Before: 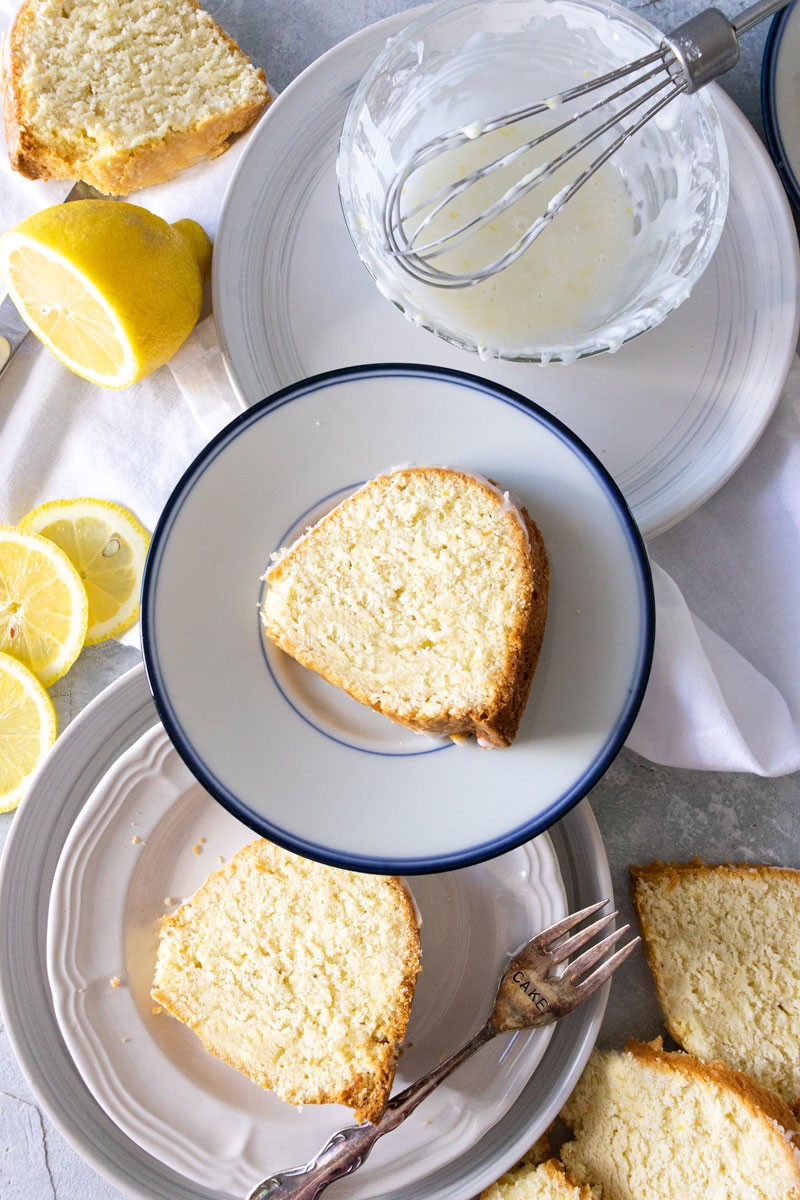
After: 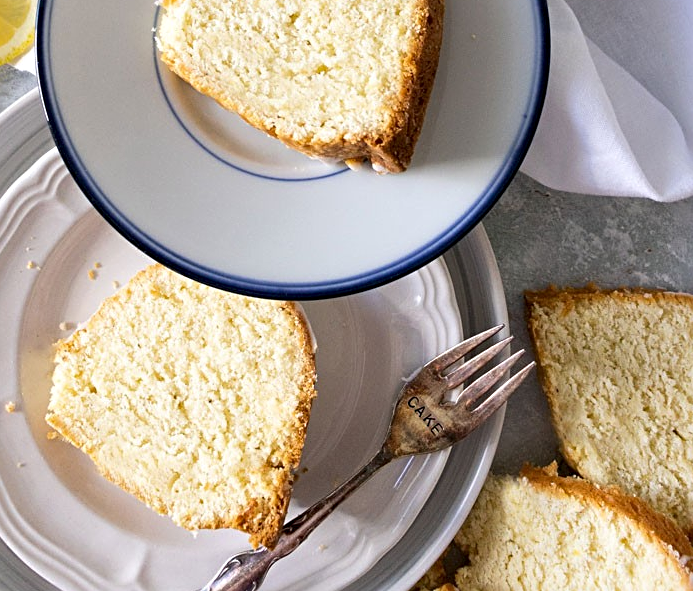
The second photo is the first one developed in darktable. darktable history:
crop and rotate: left 13.286%, top 47.917%, bottom 2.814%
sharpen: radius 2.517, amount 0.325
contrast equalizer: y [[0.609, 0.611, 0.615, 0.613, 0.607, 0.603], [0.504, 0.498, 0.496, 0.499, 0.506, 0.516], [0 ×6], [0 ×6], [0 ×6]], mix 0.135
